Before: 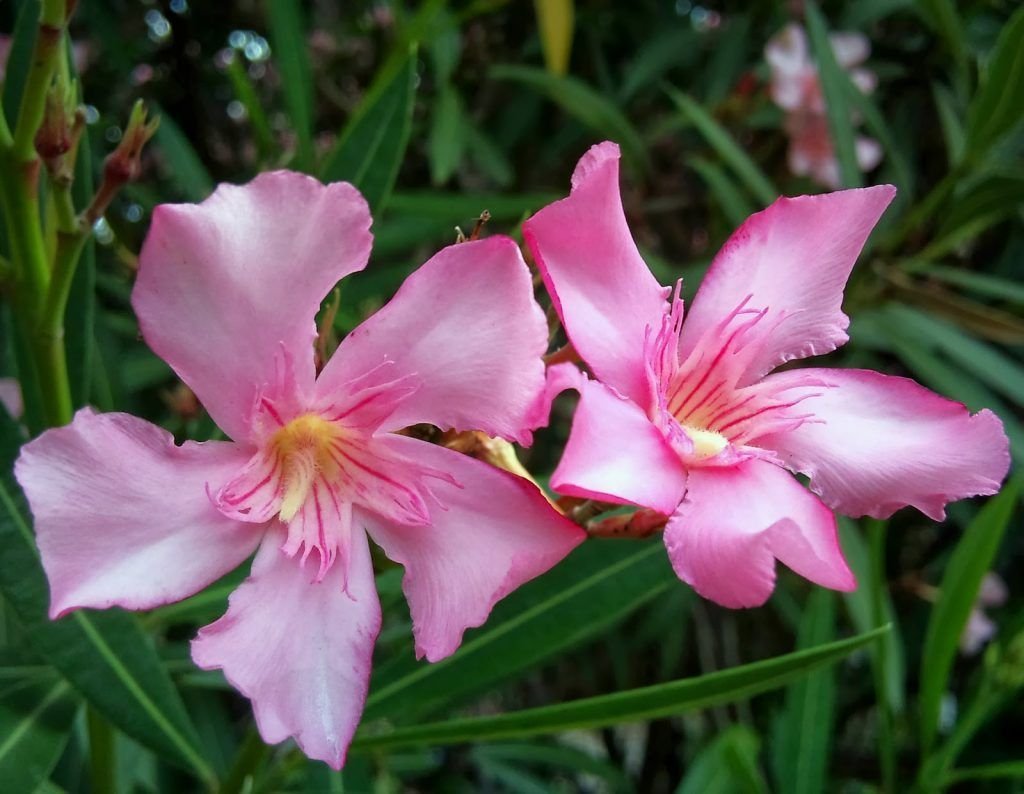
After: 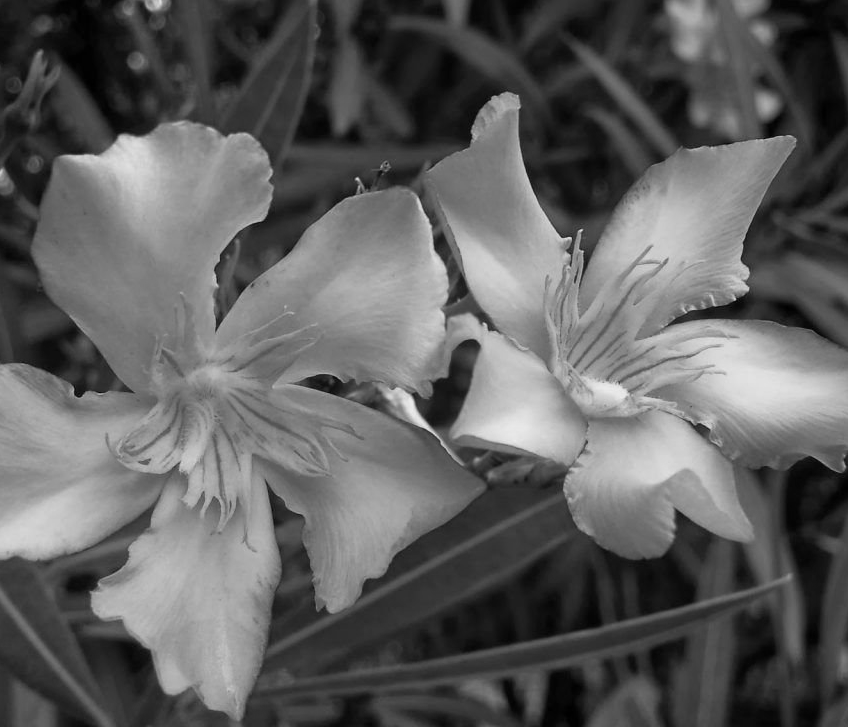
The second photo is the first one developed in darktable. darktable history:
crop: left 9.807%, top 6.259%, right 7.334%, bottom 2.177%
monochrome: a -35.87, b 49.73, size 1.7
